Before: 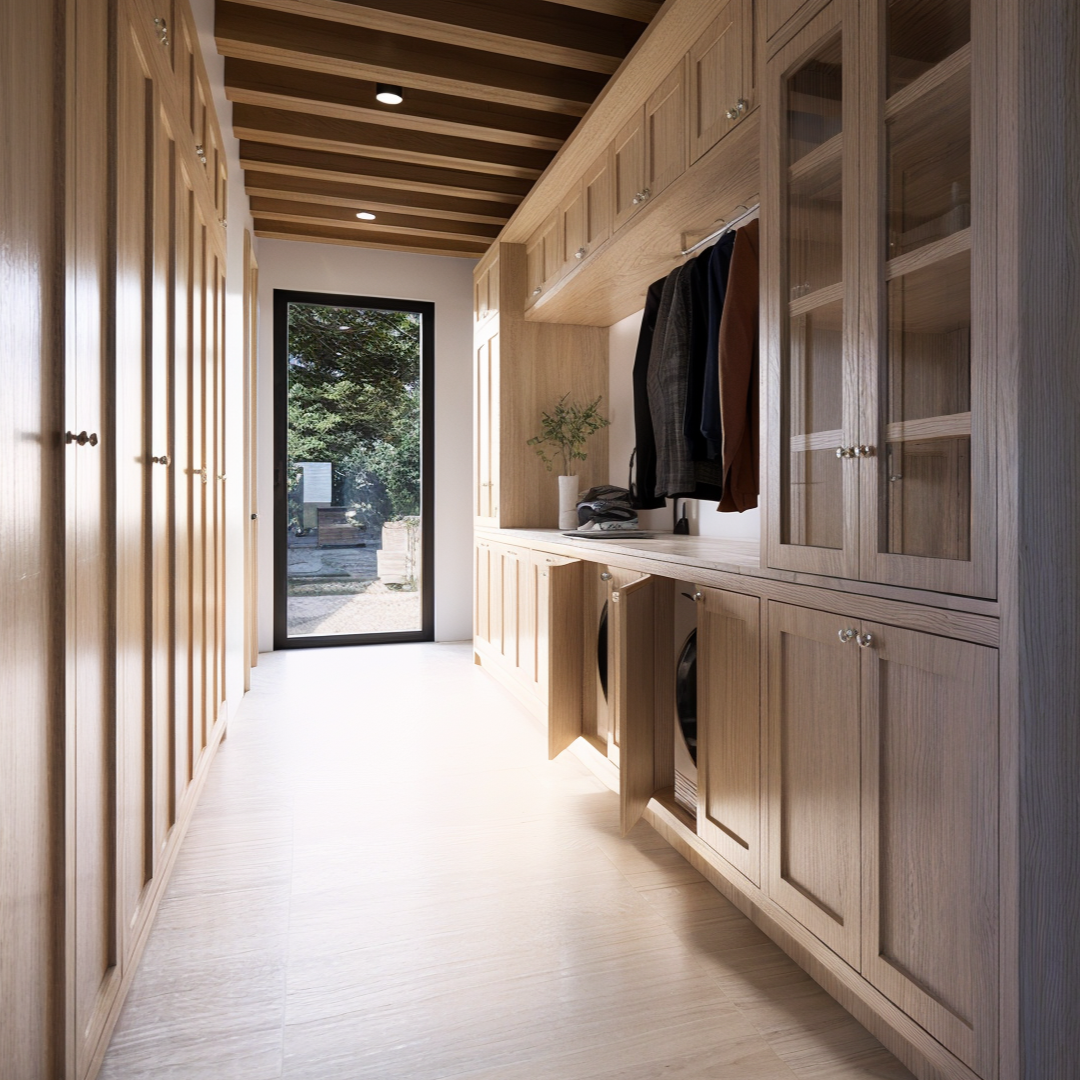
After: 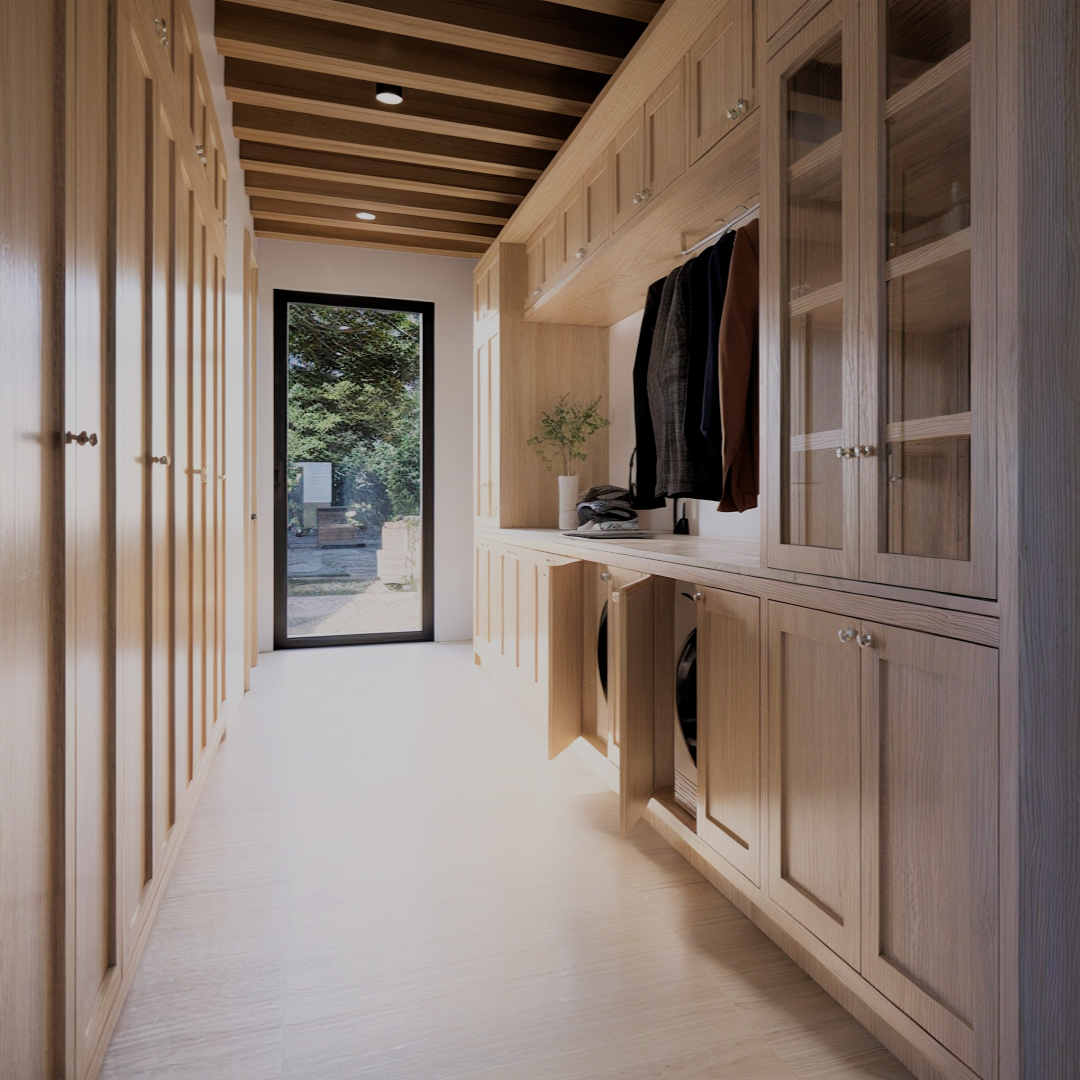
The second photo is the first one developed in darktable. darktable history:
filmic rgb: black relative exposure -8.84 EV, white relative exposure 4.98 EV, target black luminance 0%, hardness 3.79, latitude 66.55%, contrast 0.819, highlights saturation mix 10.56%, shadows ↔ highlights balance 20.68%
velvia: strength 14.48%
